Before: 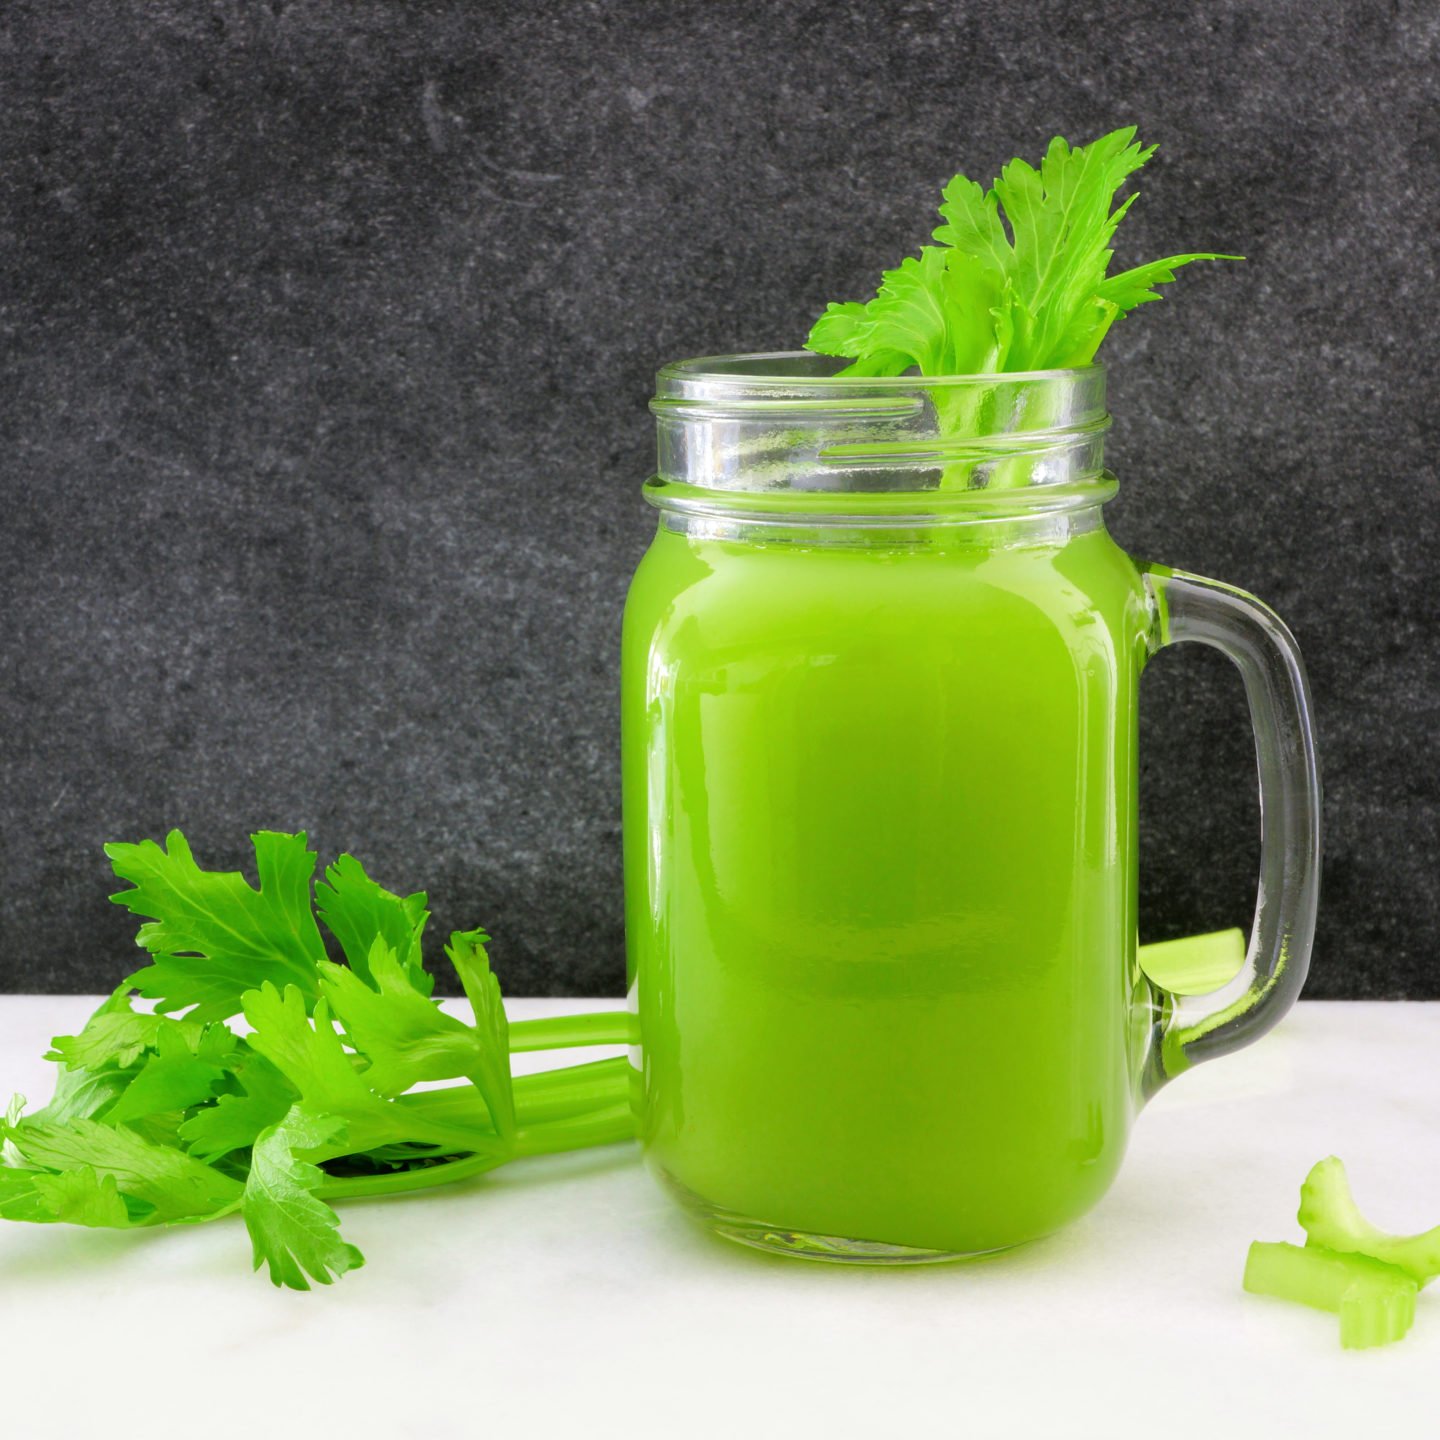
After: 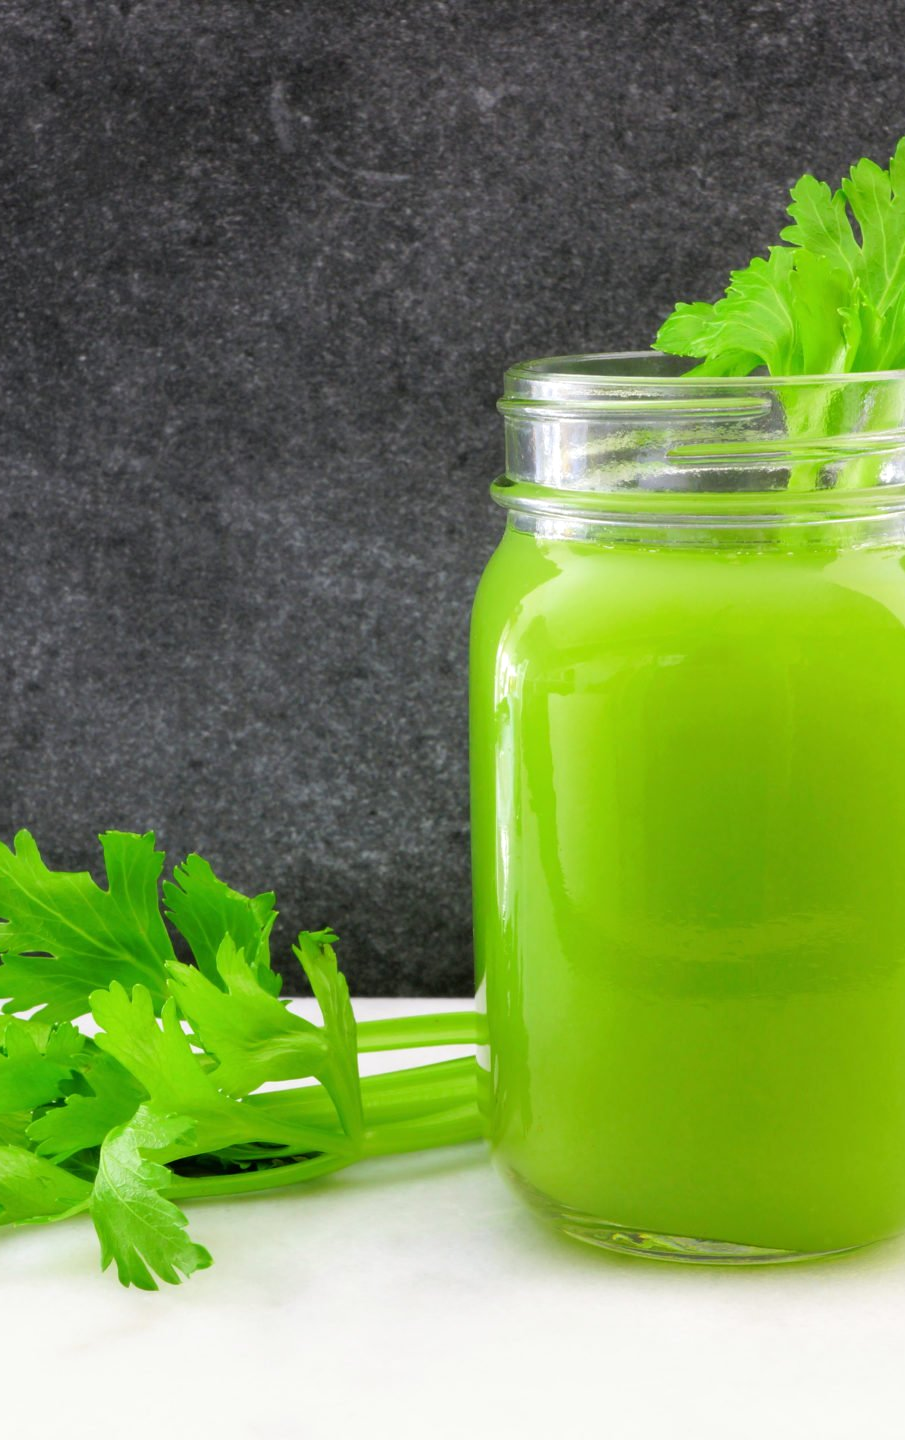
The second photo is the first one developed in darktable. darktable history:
crop: left 10.556%, right 26.531%
levels: levels [0, 0.492, 0.984]
